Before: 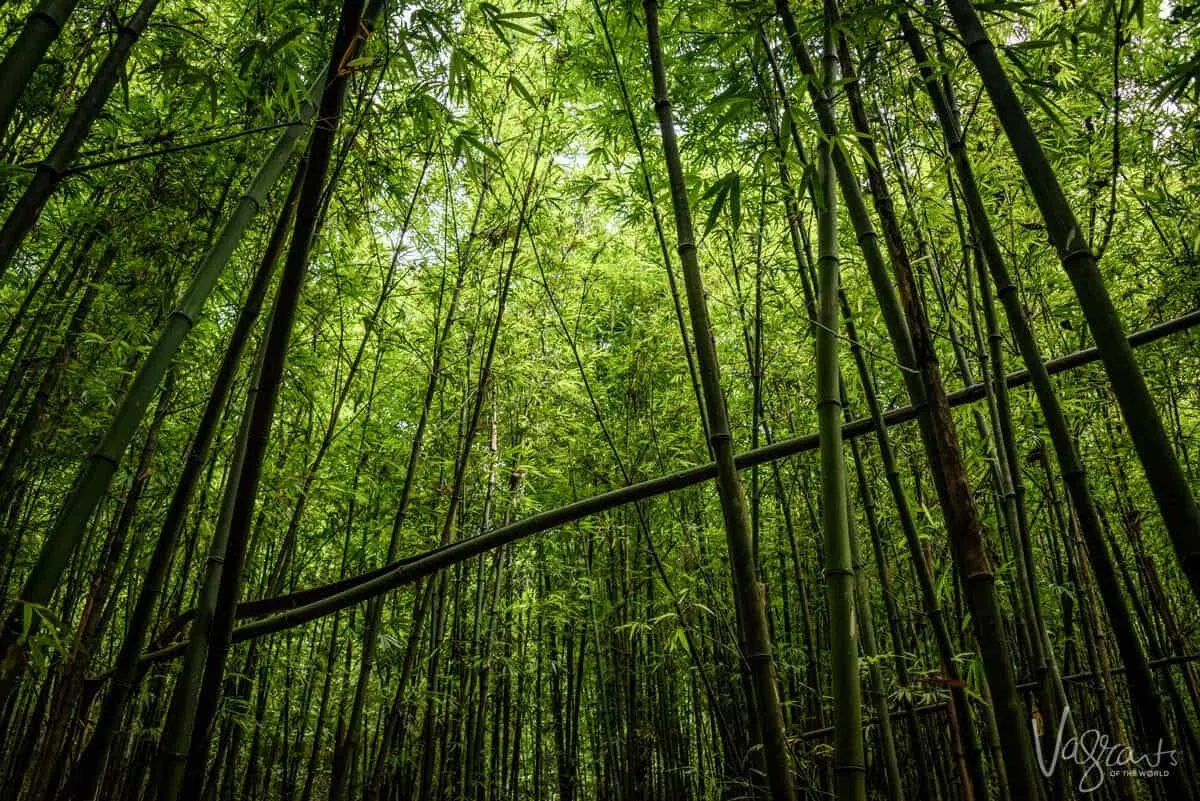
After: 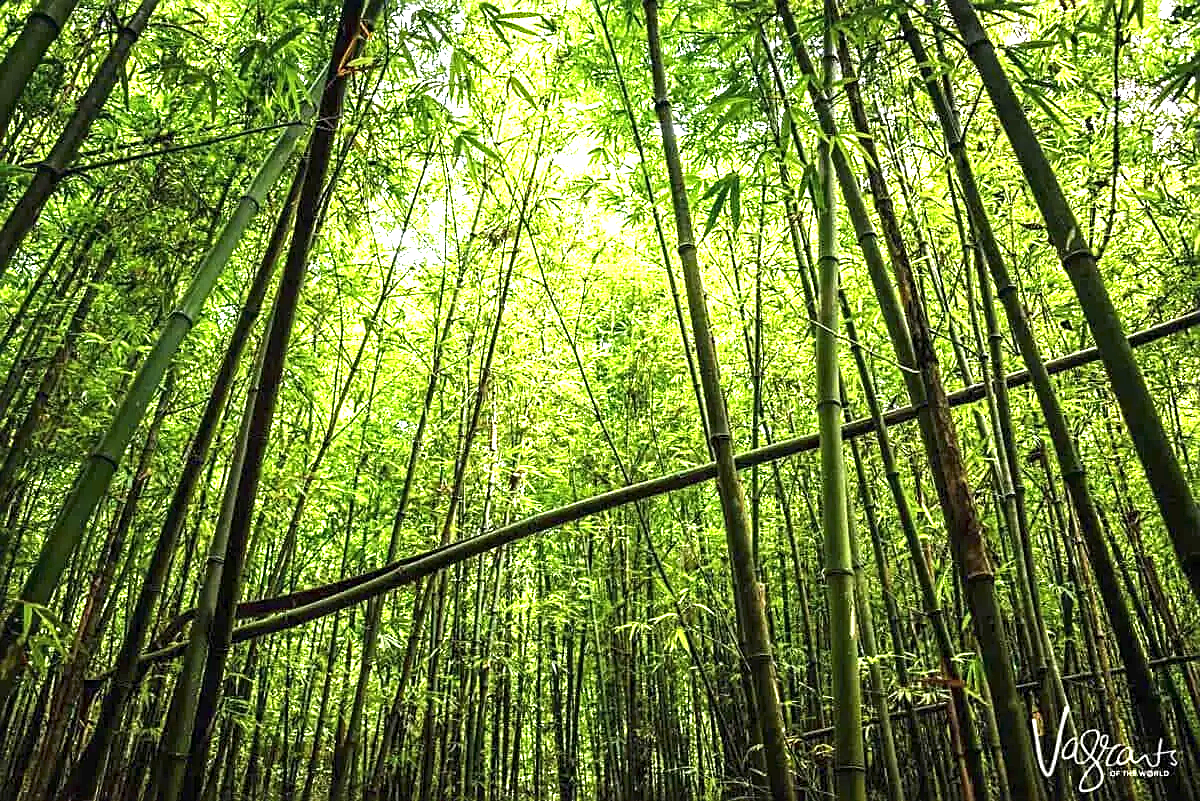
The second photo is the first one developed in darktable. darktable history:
exposure: black level correction 0, exposure 1.992 EV, compensate highlight preservation false
sharpen: on, module defaults
